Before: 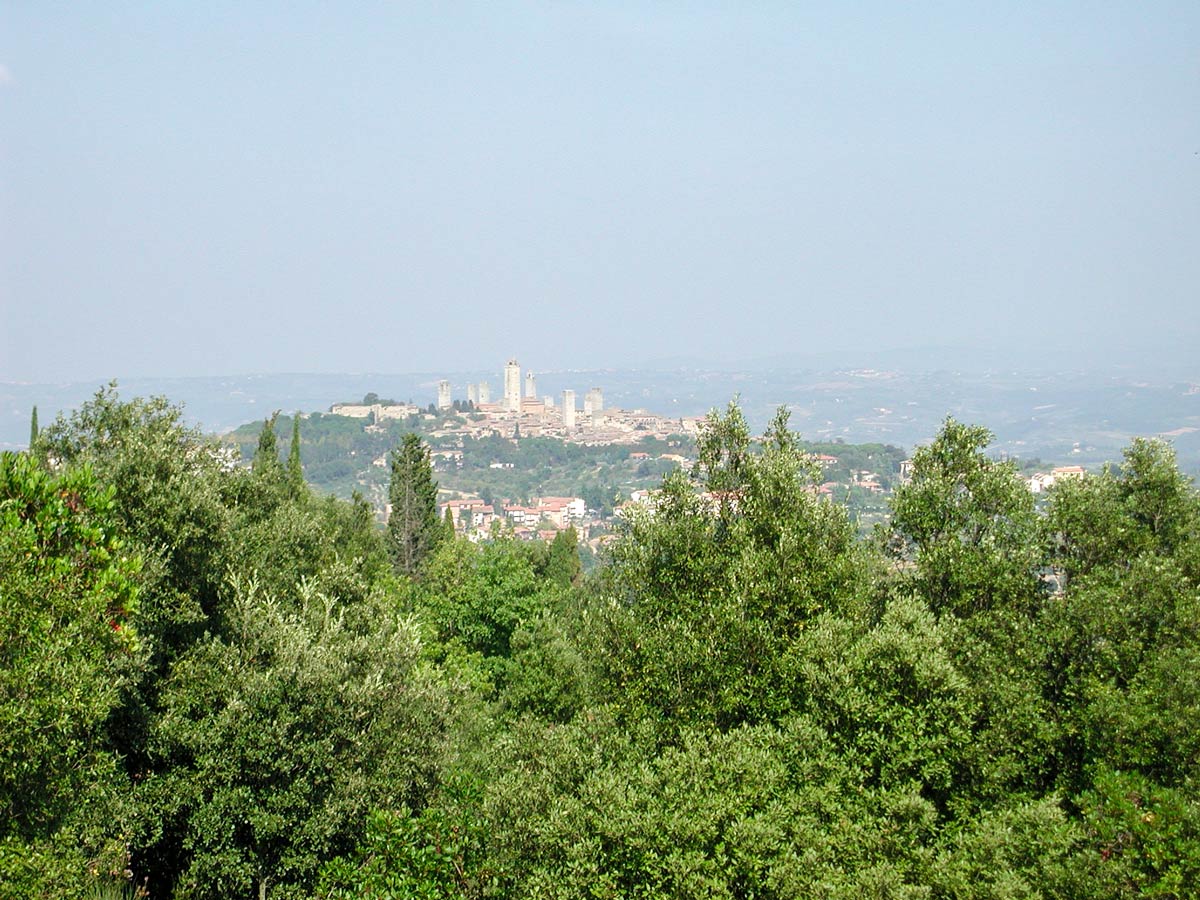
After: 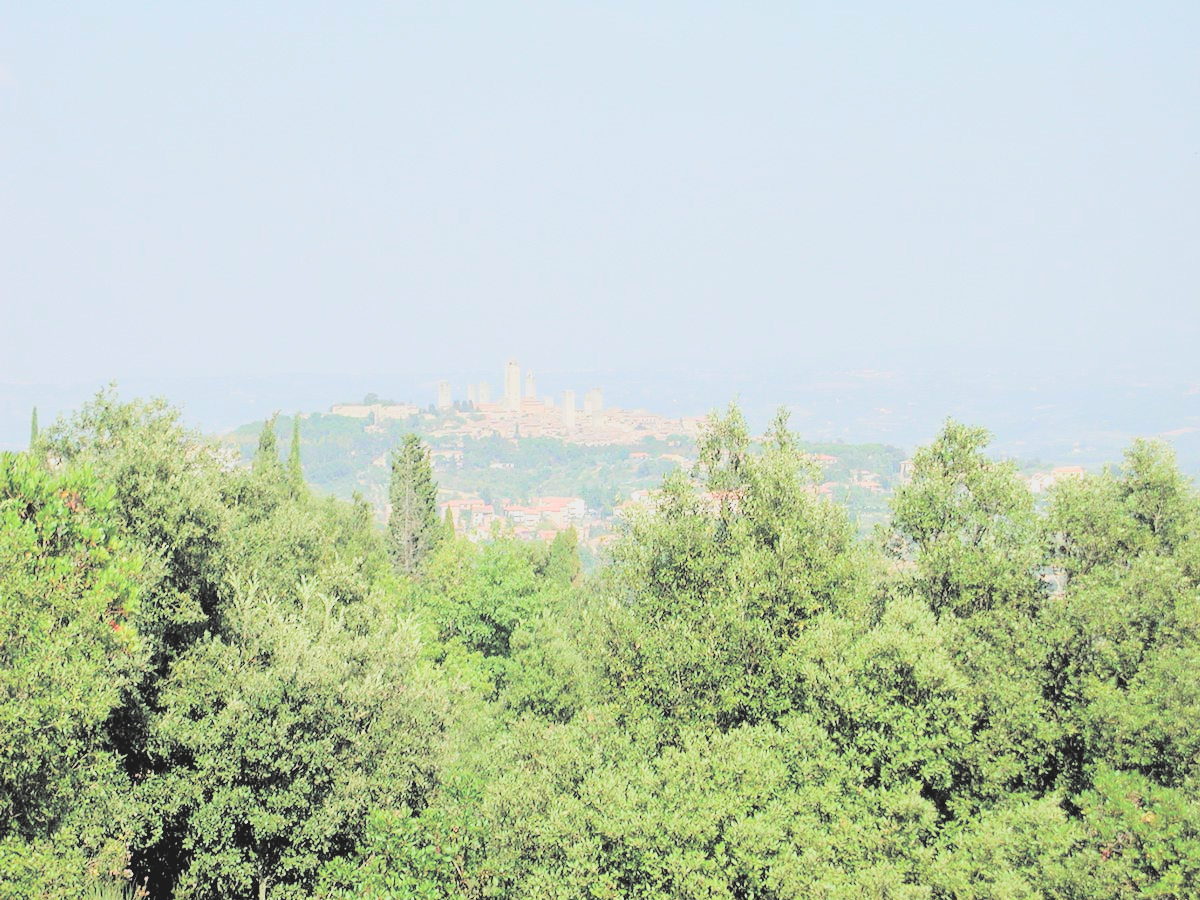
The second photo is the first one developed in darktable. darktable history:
contrast brightness saturation: brightness 0.981
filmic rgb: black relative exposure -6.97 EV, white relative exposure 5.6 EV, threshold 5.98 EV, hardness 2.86, enable highlight reconstruction true
